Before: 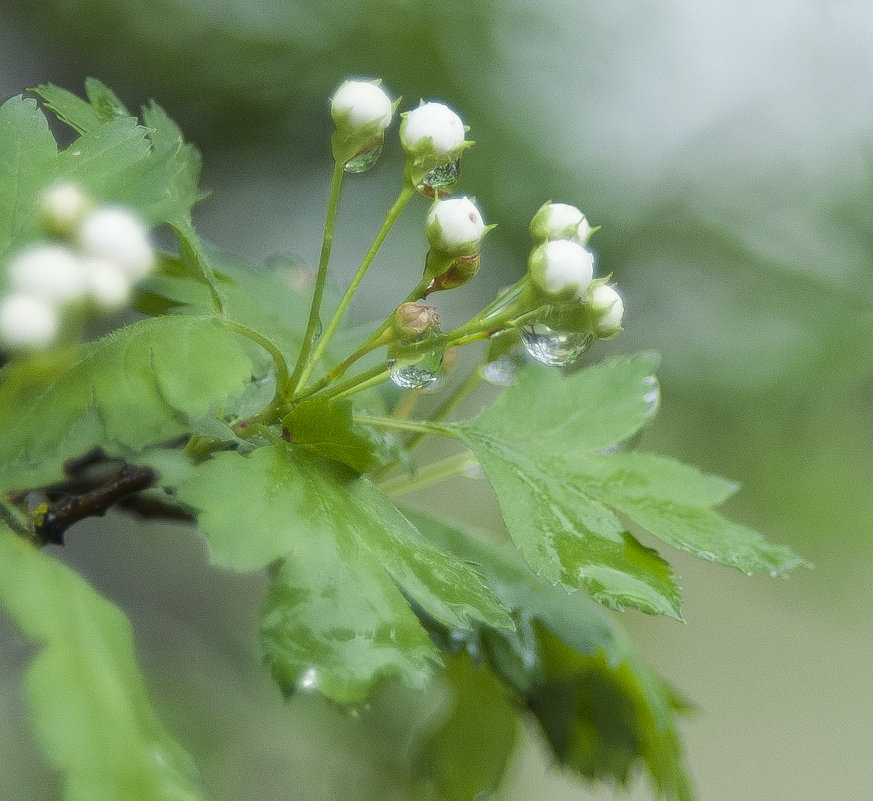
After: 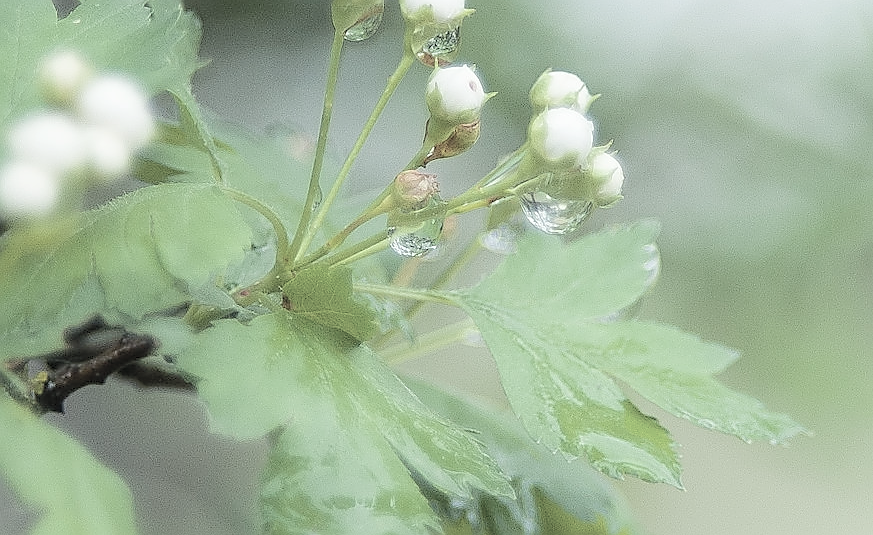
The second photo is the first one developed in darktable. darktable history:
sharpen: radius 1.413, amount 1.268, threshold 0.845
shadows and highlights: shadows -41.84, highlights 62.27, soften with gaussian
contrast brightness saturation: brightness 0.184, saturation -0.491
crop: top 16.52%, bottom 16.687%
